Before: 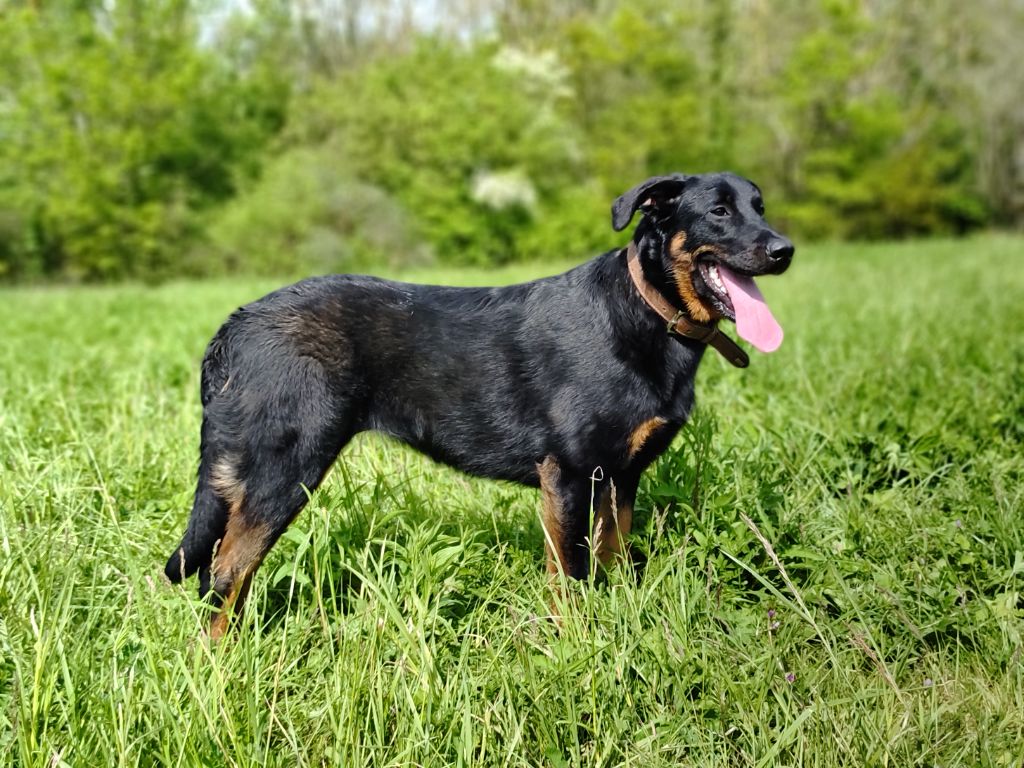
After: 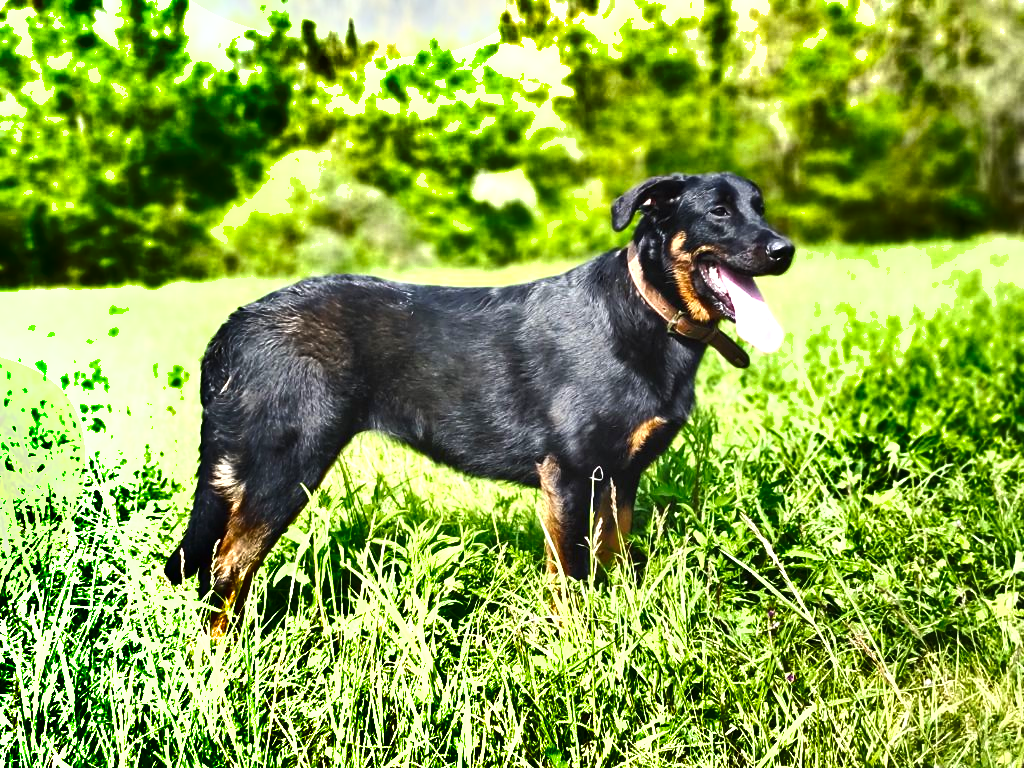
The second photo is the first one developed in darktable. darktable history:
shadows and highlights: shadows 24.5, highlights -78.15, soften with gaussian
exposure: black level correction -0.002, exposure 1.35 EV, compensate highlight preservation false
